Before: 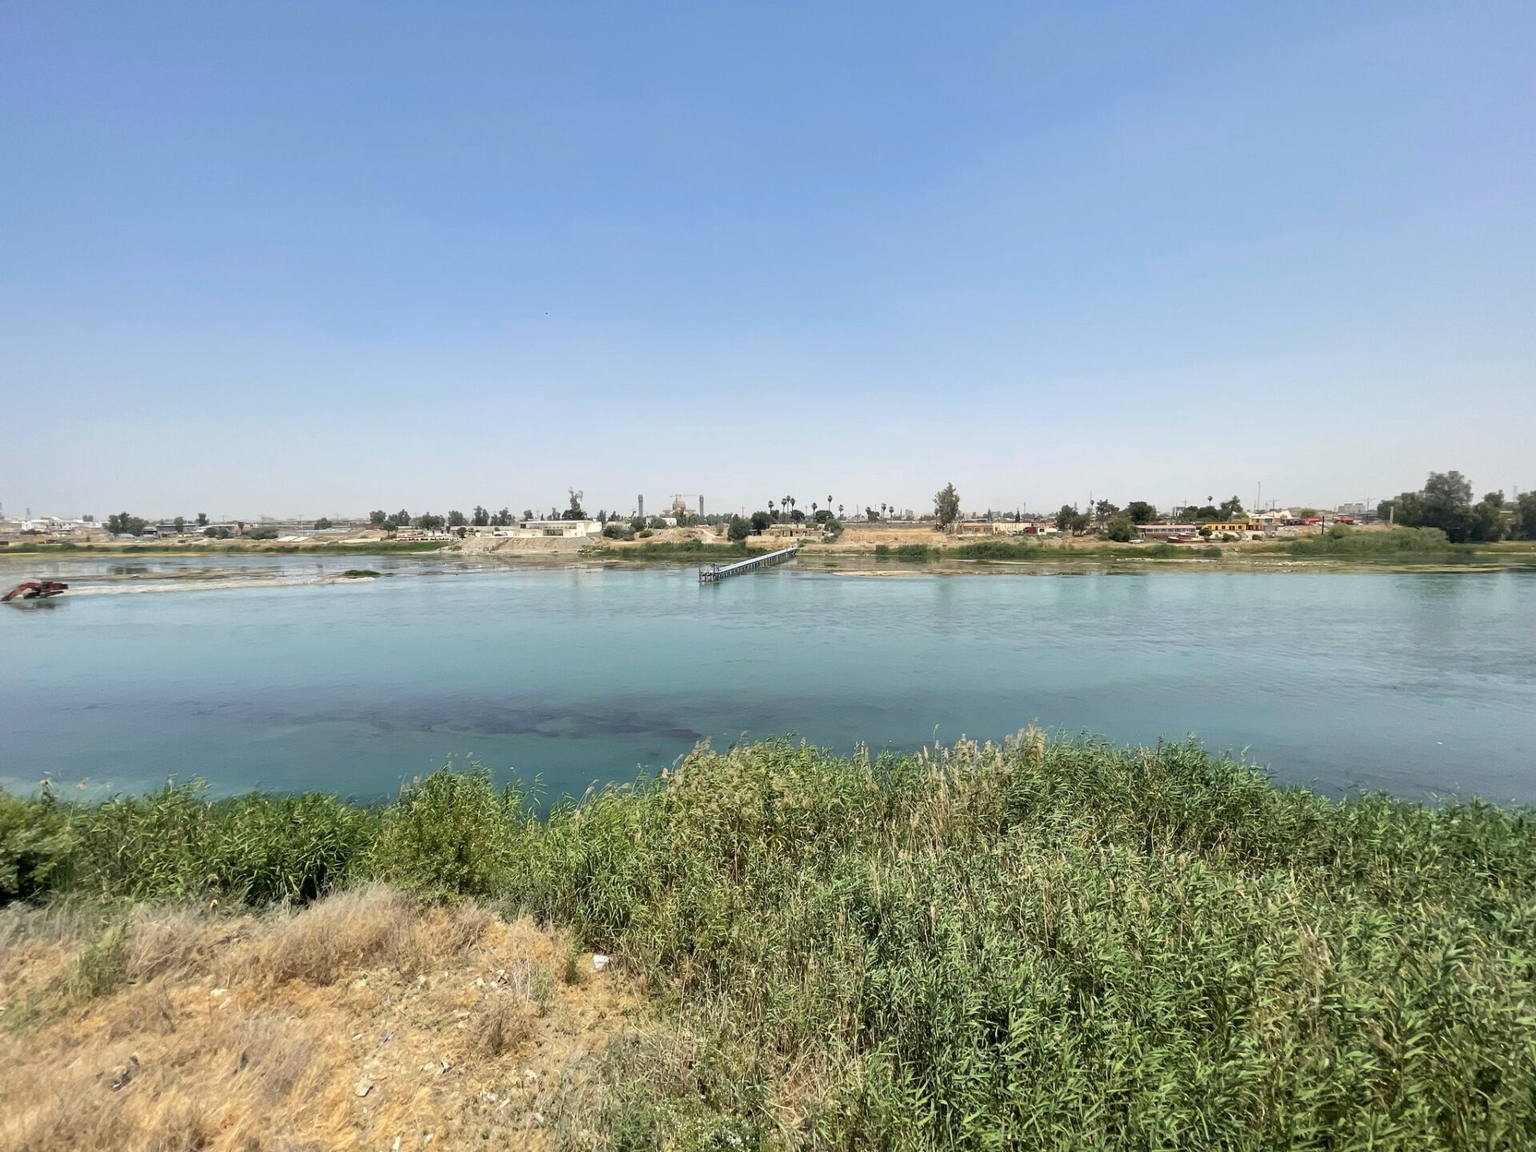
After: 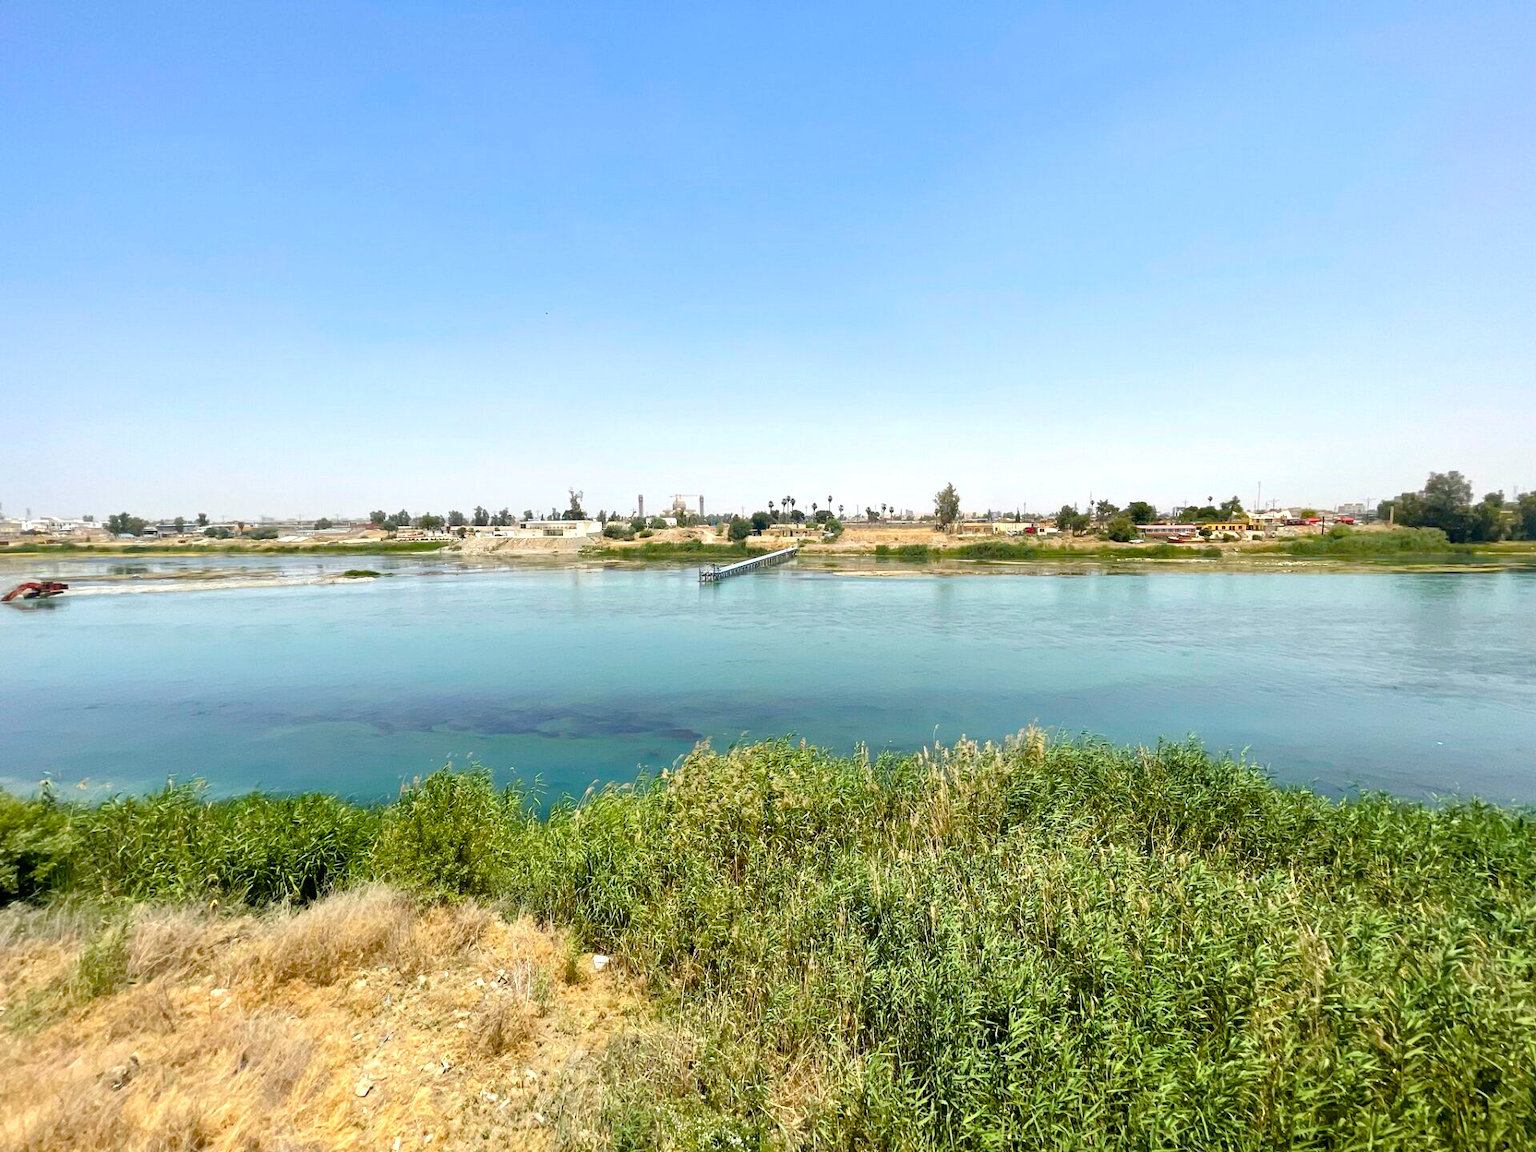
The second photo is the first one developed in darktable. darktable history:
color balance rgb: linear chroma grading › global chroma 16.91%, perceptual saturation grading › global saturation 20%, perceptual saturation grading › highlights -25.469%, perceptual saturation grading › shadows 50.143%, global vibrance 20%
tone equalizer: -8 EV -0.398 EV, -7 EV -0.37 EV, -6 EV -0.367 EV, -5 EV -0.21 EV, -3 EV 0.253 EV, -2 EV 0.35 EV, -1 EV 0.364 EV, +0 EV 0.416 EV
